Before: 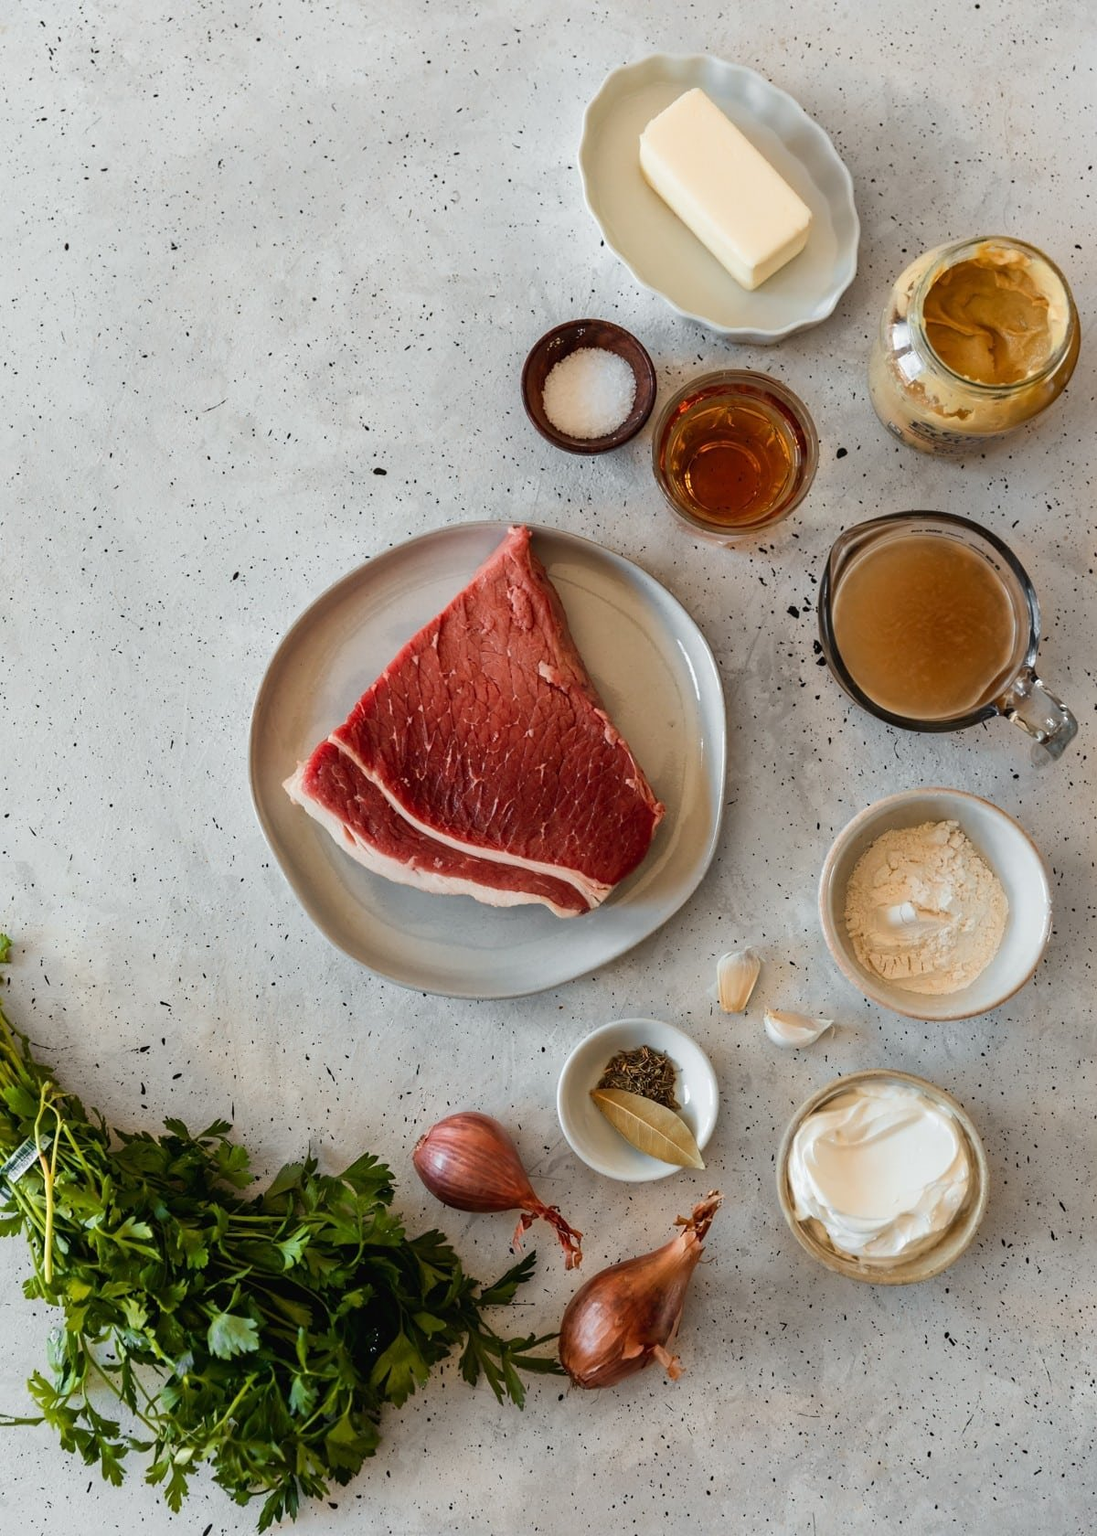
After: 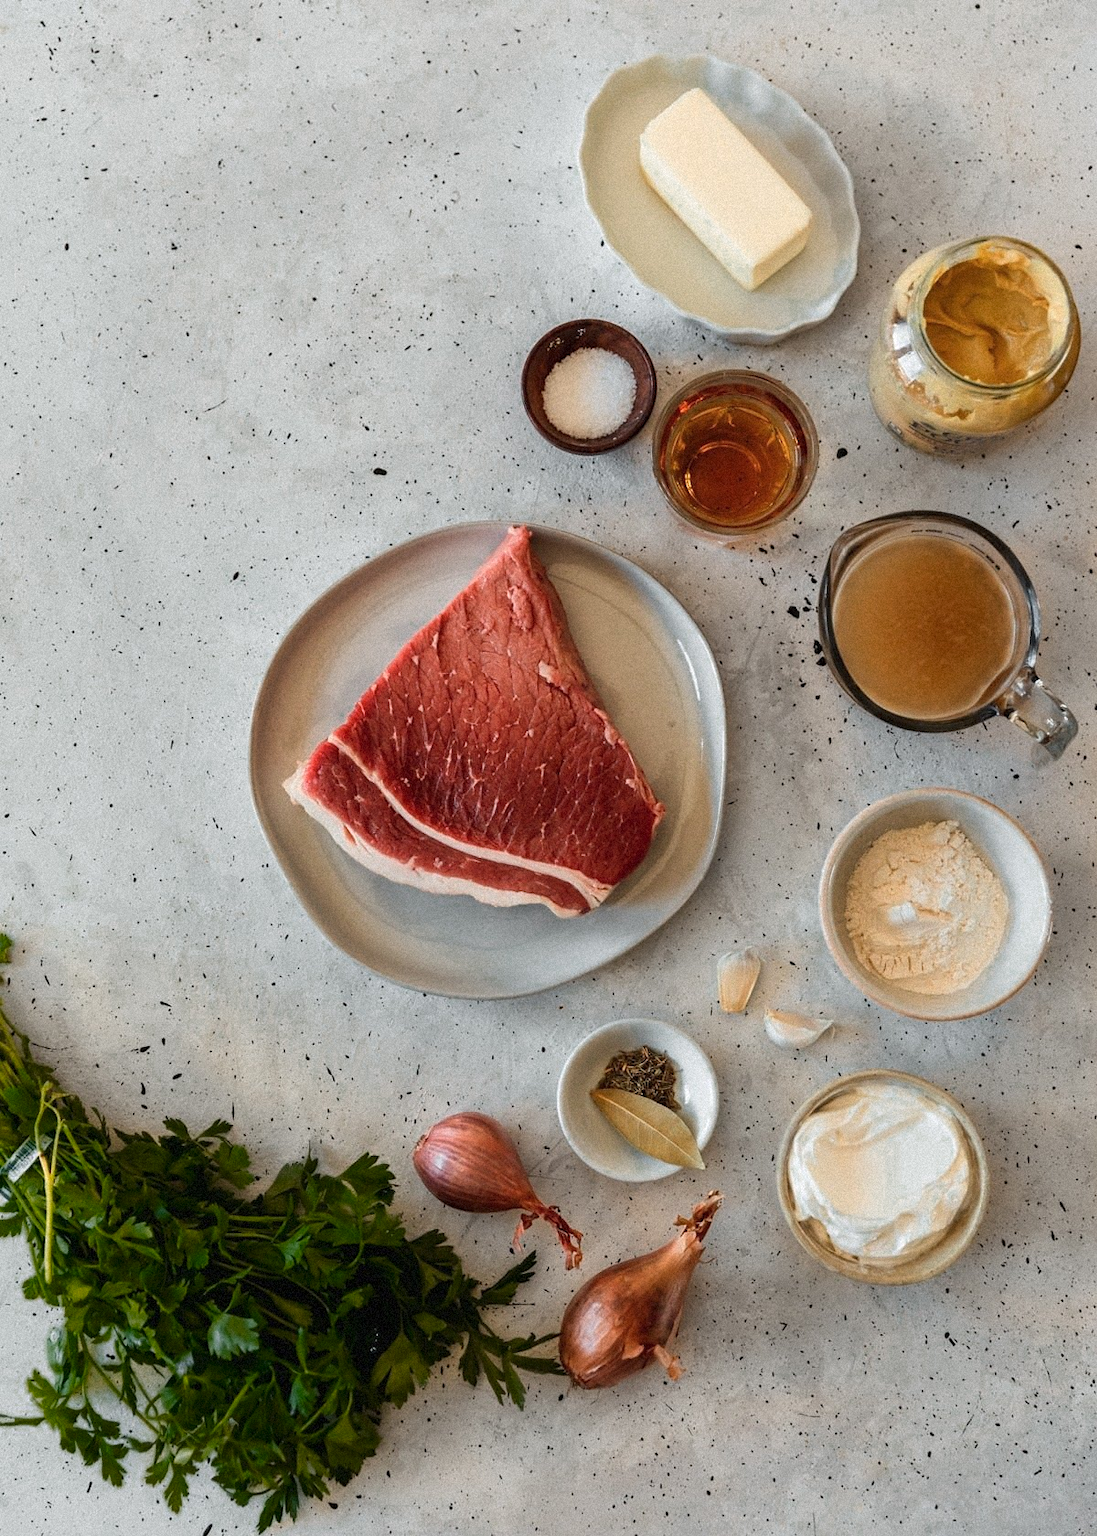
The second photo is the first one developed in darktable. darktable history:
tone equalizer: on, module defaults
grain: mid-tones bias 0%
color zones: curves: ch0 [(0.25, 0.5) (0.347, 0.092) (0.75, 0.5)]; ch1 [(0.25, 0.5) (0.33, 0.51) (0.75, 0.5)]
